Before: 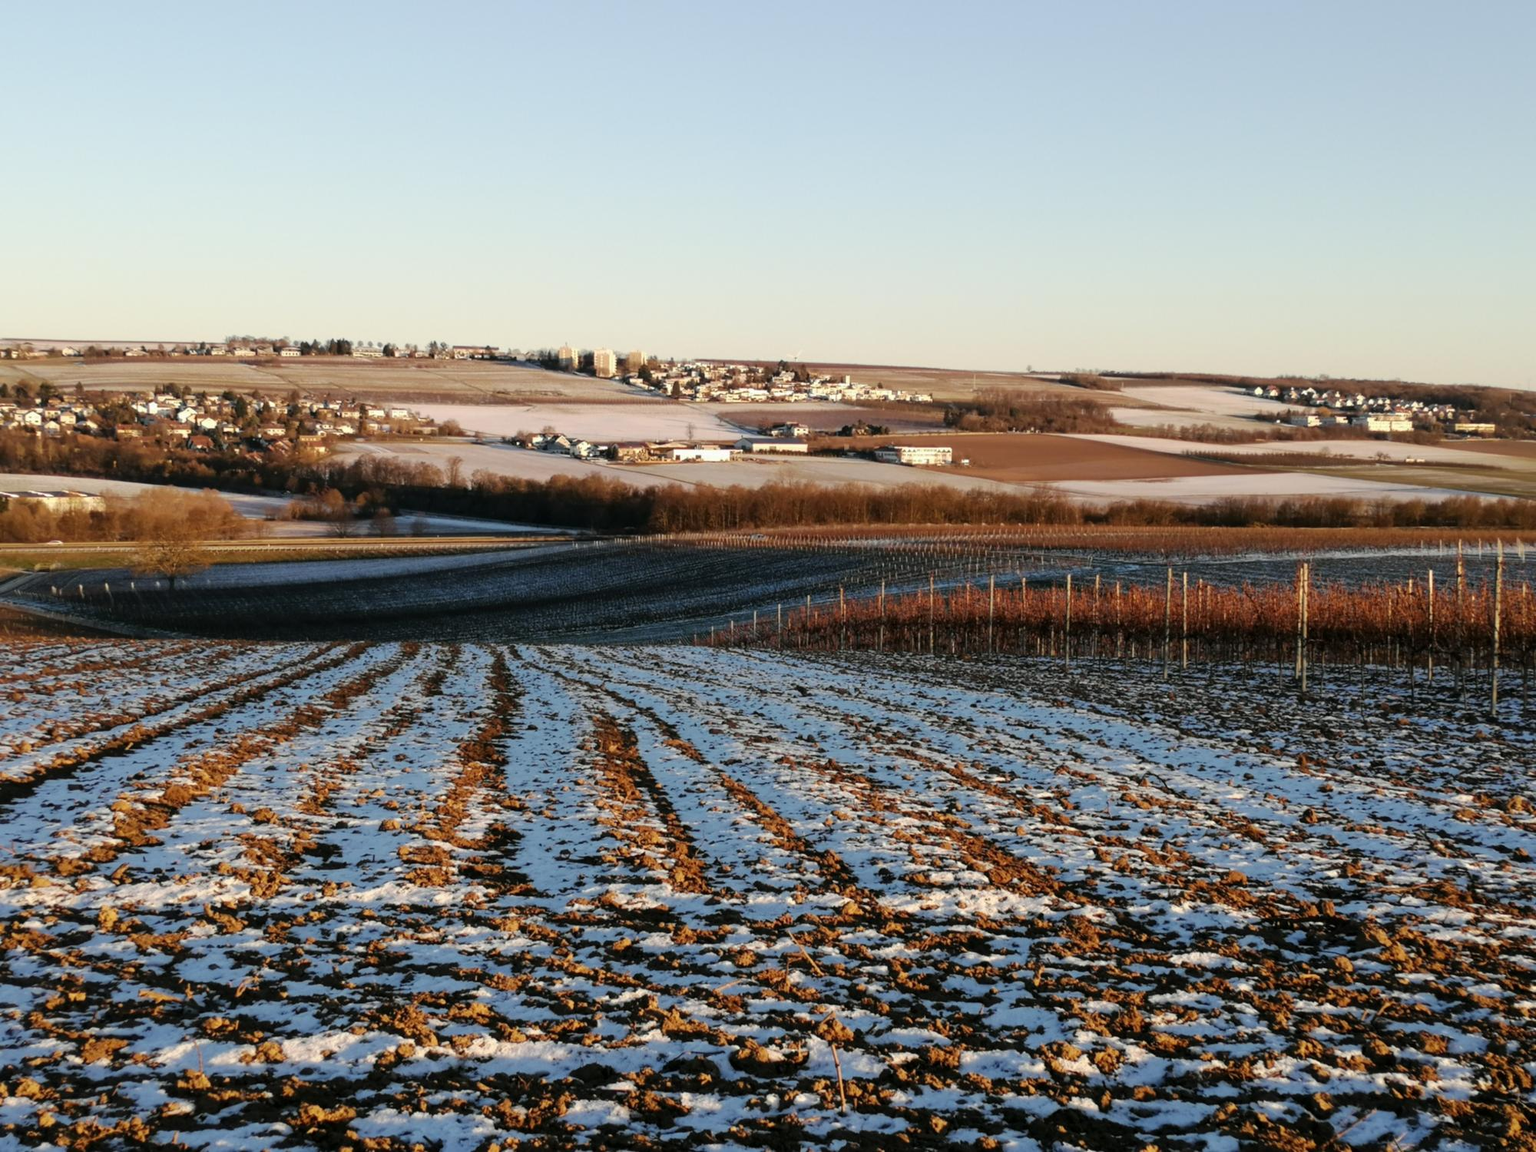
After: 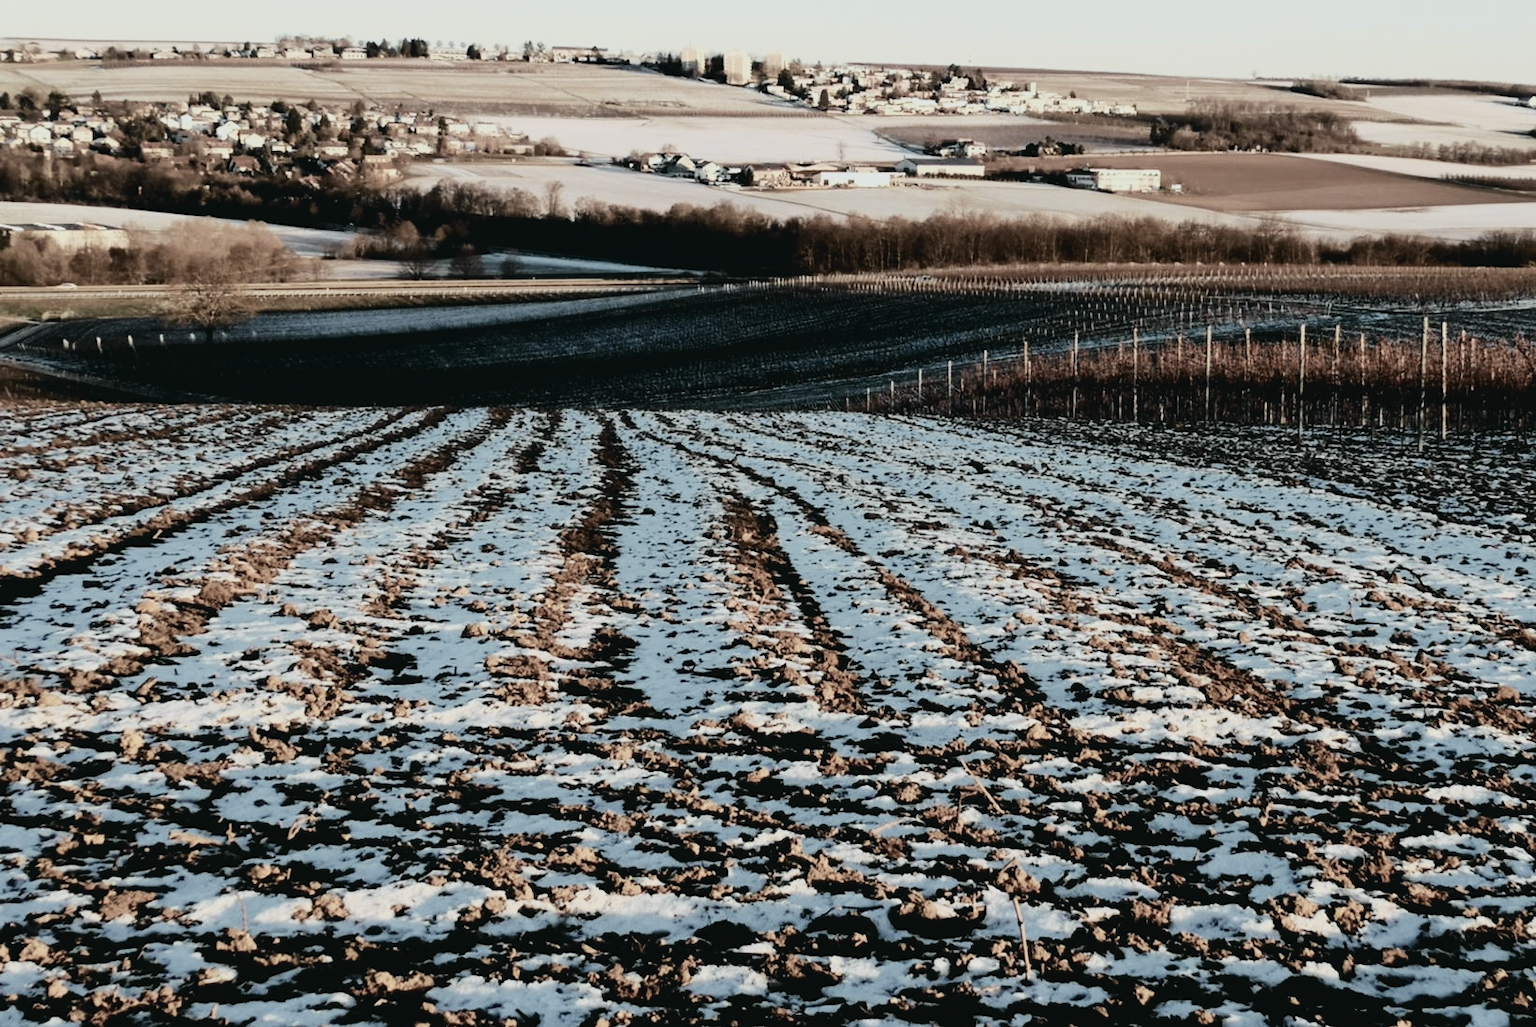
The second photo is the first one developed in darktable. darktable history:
color zones: curves: ch1 [(0.238, 0.163) (0.476, 0.2) (0.733, 0.322) (0.848, 0.134)]
crop: top 26.775%, right 17.942%
filmic rgb: black relative exposure -7.16 EV, white relative exposure 5.37 EV, hardness 3.02
tone curve: curves: ch0 [(0, 0.036) (0.037, 0.042) (0.184, 0.146) (0.438, 0.521) (0.54, 0.668) (0.698, 0.835) (0.856, 0.92) (1, 0.98)]; ch1 [(0, 0) (0.393, 0.415) (0.447, 0.448) (0.482, 0.459) (0.509, 0.496) (0.527, 0.525) (0.571, 0.602) (0.619, 0.671) (0.715, 0.729) (1, 1)]; ch2 [(0, 0) (0.369, 0.388) (0.449, 0.454) (0.499, 0.5) (0.521, 0.517) (0.53, 0.544) (0.561, 0.607) (0.674, 0.735) (1, 1)], color space Lab, independent channels, preserve colors none
